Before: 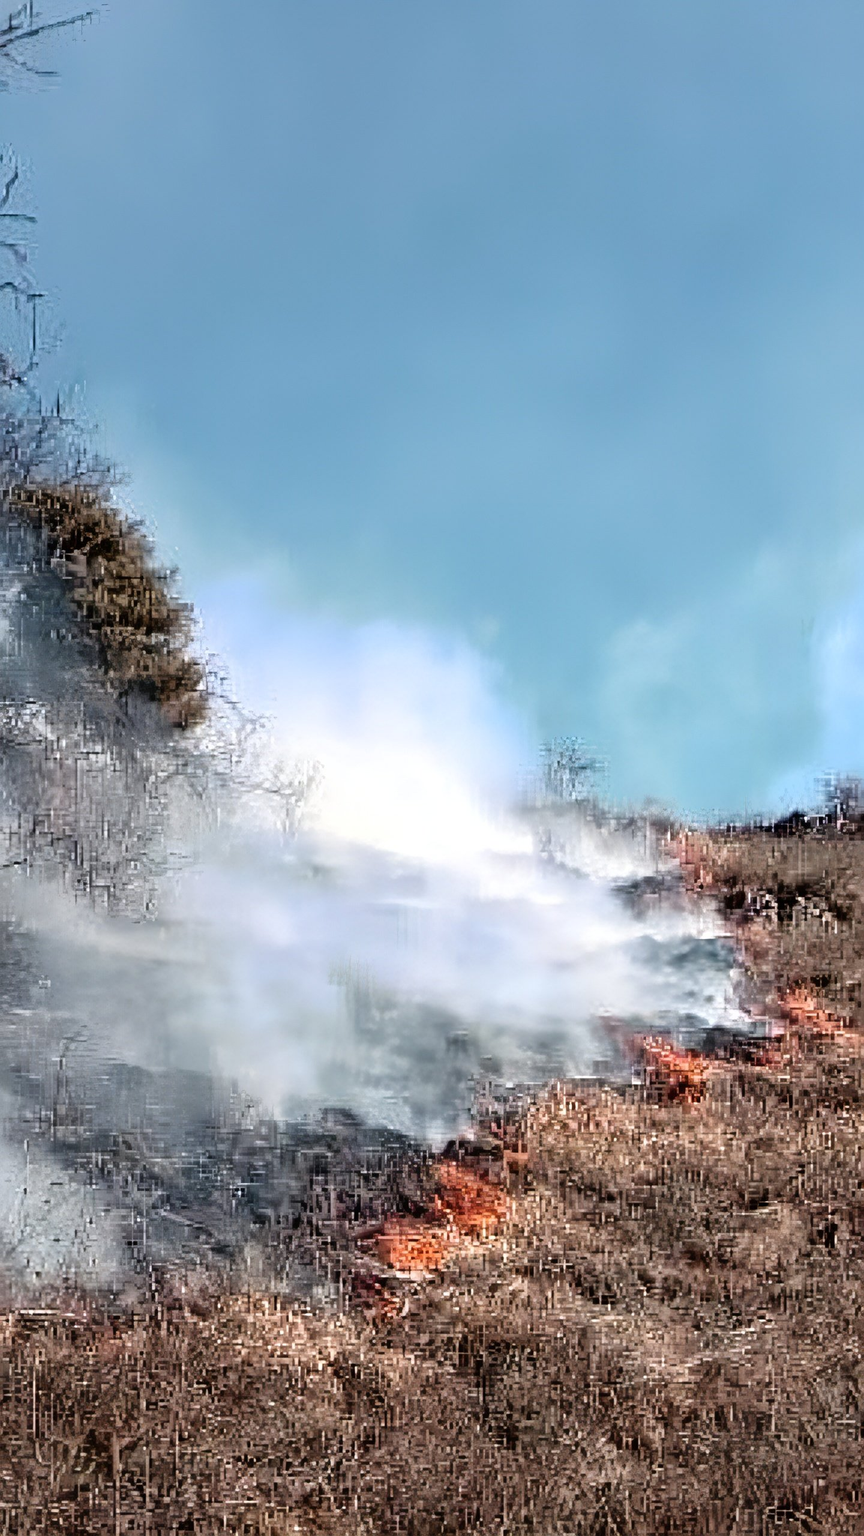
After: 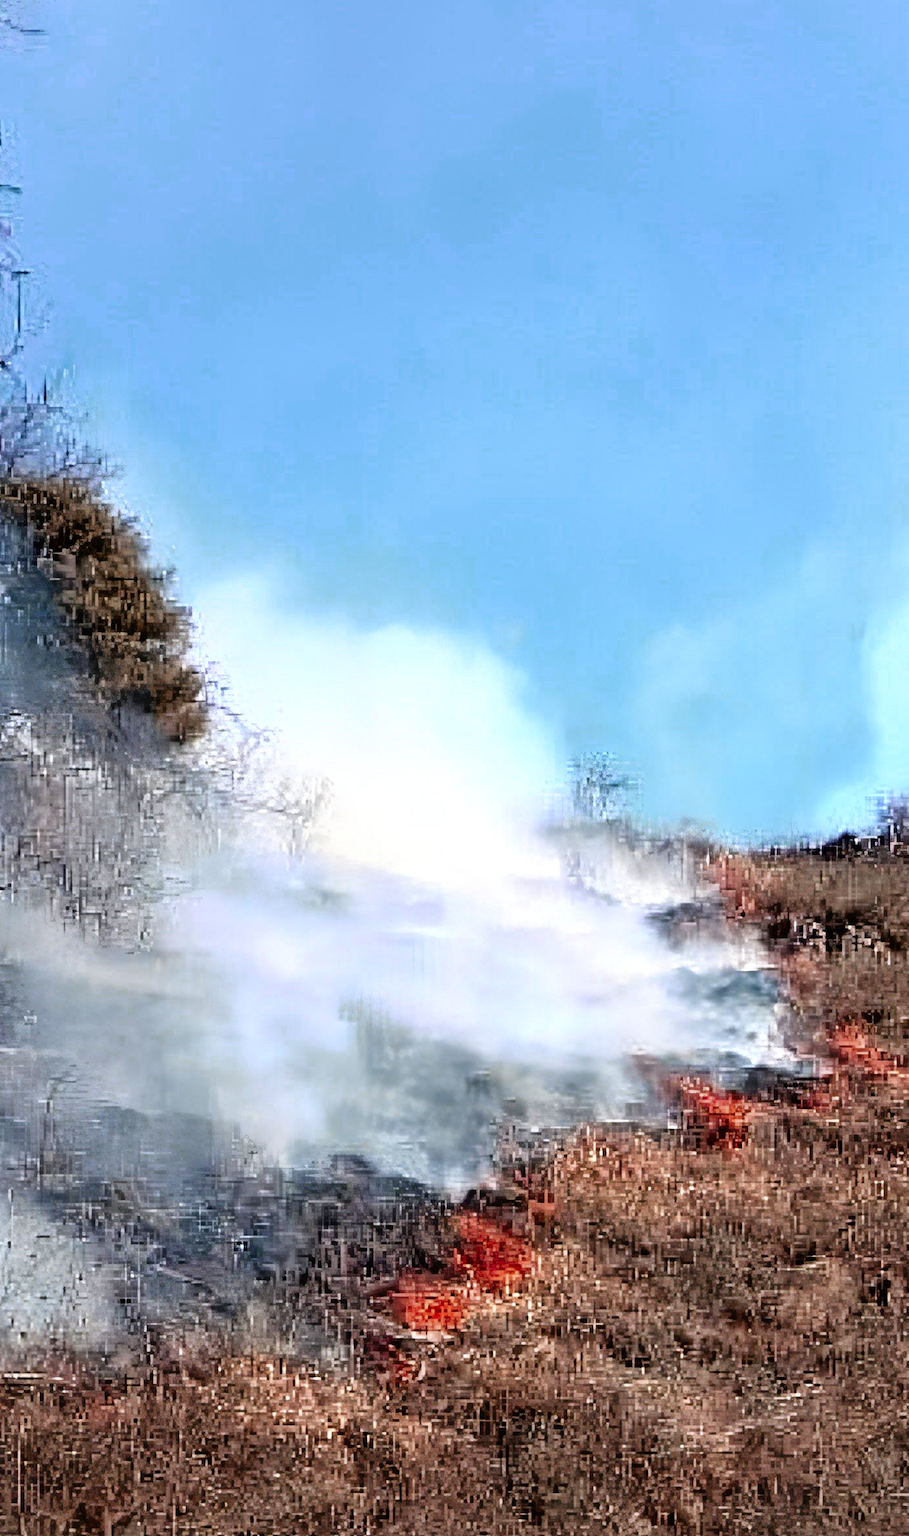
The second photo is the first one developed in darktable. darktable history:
crop: left 1.997%, top 2.897%, right 0.926%, bottom 4.939%
color zones: curves: ch0 [(0, 0.363) (0.128, 0.373) (0.25, 0.5) (0.402, 0.407) (0.521, 0.525) (0.63, 0.559) (0.729, 0.662) (0.867, 0.471)]; ch1 [(0, 0.515) (0.136, 0.618) (0.25, 0.5) (0.378, 0) (0.516, 0) (0.622, 0.593) (0.737, 0.819) (0.87, 0.593)]; ch2 [(0, 0.529) (0.128, 0.471) (0.282, 0.451) (0.386, 0.662) (0.516, 0.525) (0.633, 0.554) (0.75, 0.62) (0.875, 0.441)]
